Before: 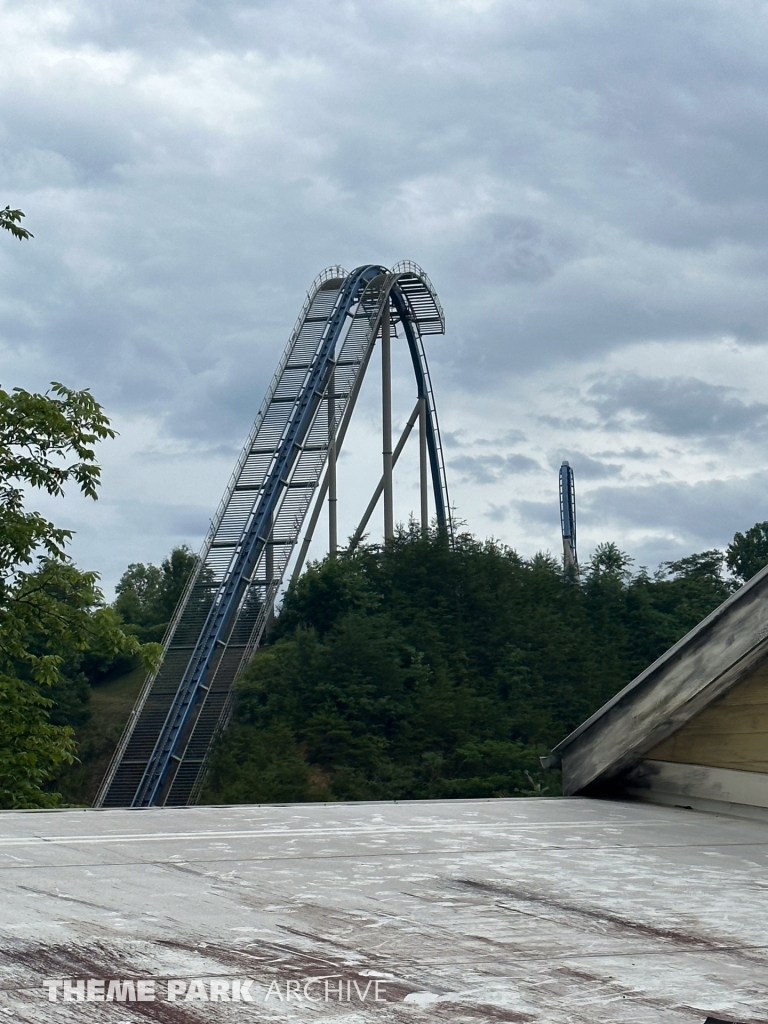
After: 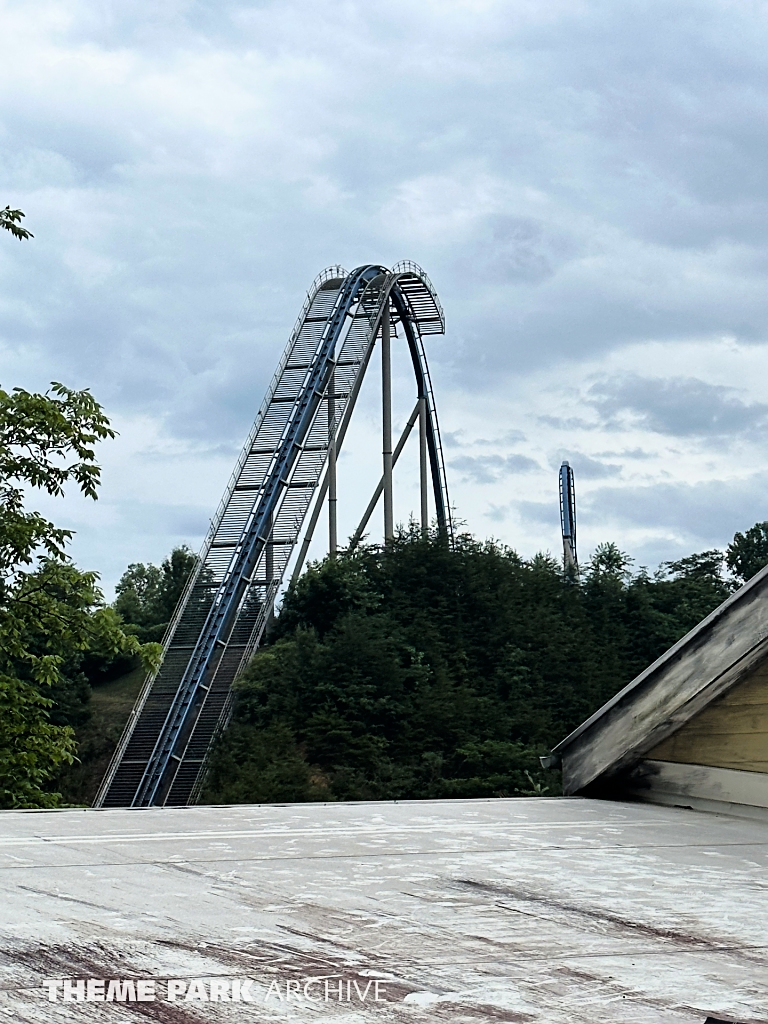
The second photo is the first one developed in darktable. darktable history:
tone curve: curves: ch0 [(0, 0) (0.062, 0.023) (0.168, 0.142) (0.359, 0.44) (0.469, 0.544) (0.634, 0.722) (0.839, 0.909) (0.998, 0.978)]; ch1 [(0, 0) (0.437, 0.453) (0.472, 0.47) (0.502, 0.504) (0.527, 0.546) (0.568, 0.619) (0.608, 0.665) (0.669, 0.748) (0.859, 0.899) (1, 1)]; ch2 [(0, 0) (0.33, 0.301) (0.421, 0.443) (0.473, 0.501) (0.504, 0.504) (0.535, 0.564) (0.575, 0.625) (0.608, 0.676) (1, 1)], color space Lab, linked channels, preserve colors none
tone equalizer: edges refinement/feathering 500, mask exposure compensation -1.57 EV, preserve details no
sharpen: on, module defaults
